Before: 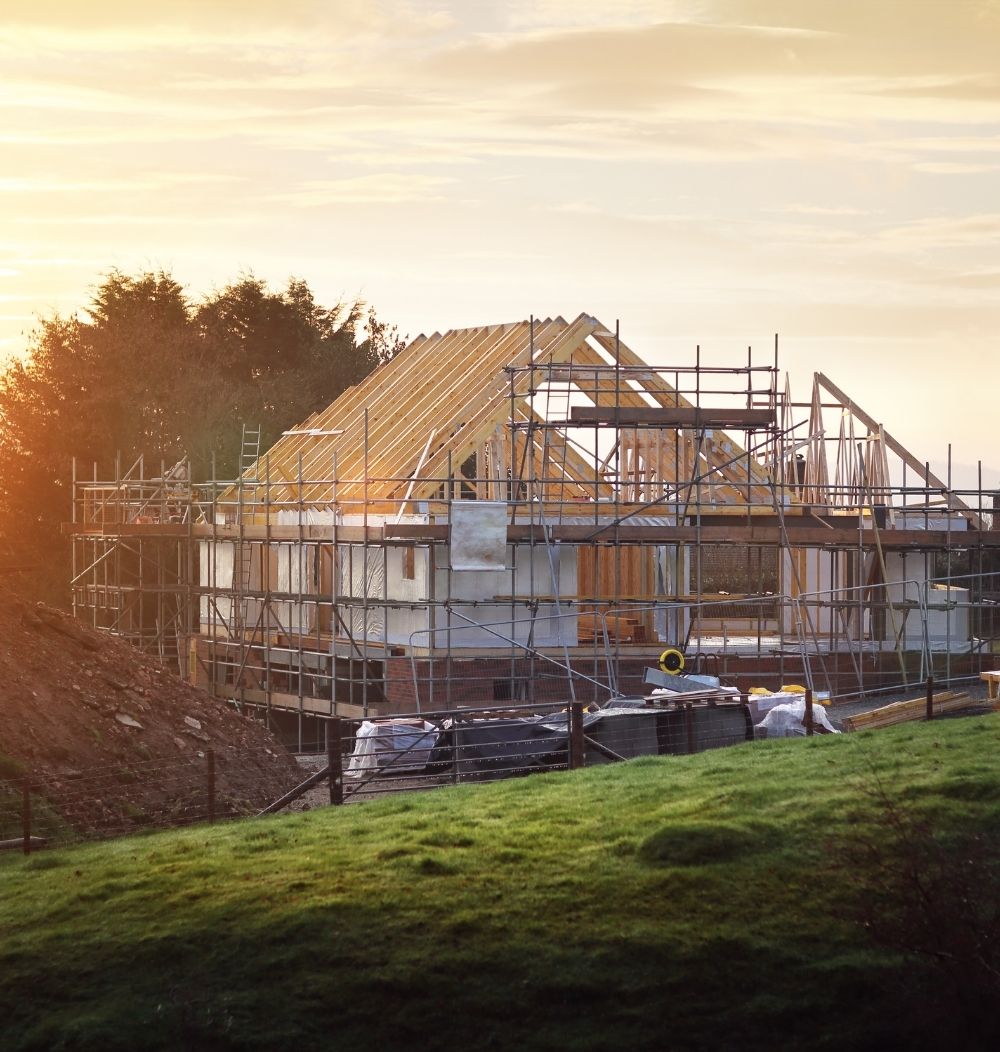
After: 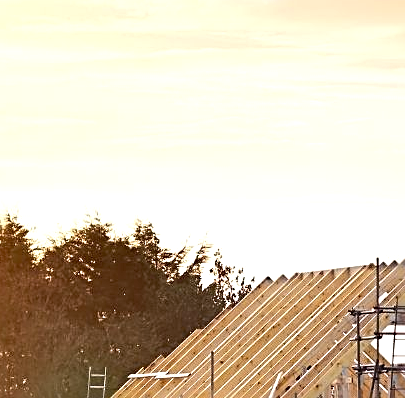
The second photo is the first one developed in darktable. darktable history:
sharpen: radius 2.817, amount 0.715
exposure: black level correction 0.016, exposure -0.009 EV, compensate highlight preservation false
crop: left 15.452%, top 5.459%, right 43.956%, bottom 56.62%
tone equalizer: -8 EV -0.417 EV, -7 EV -0.389 EV, -6 EV -0.333 EV, -5 EV -0.222 EV, -3 EV 0.222 EV, -2 EV 0.333 EV, -1 EV 0.389 EV, +0 EV 0.417 EV, edges refinement/feathering 500, mask exposure compensation -1.57 EV, preserve details no
